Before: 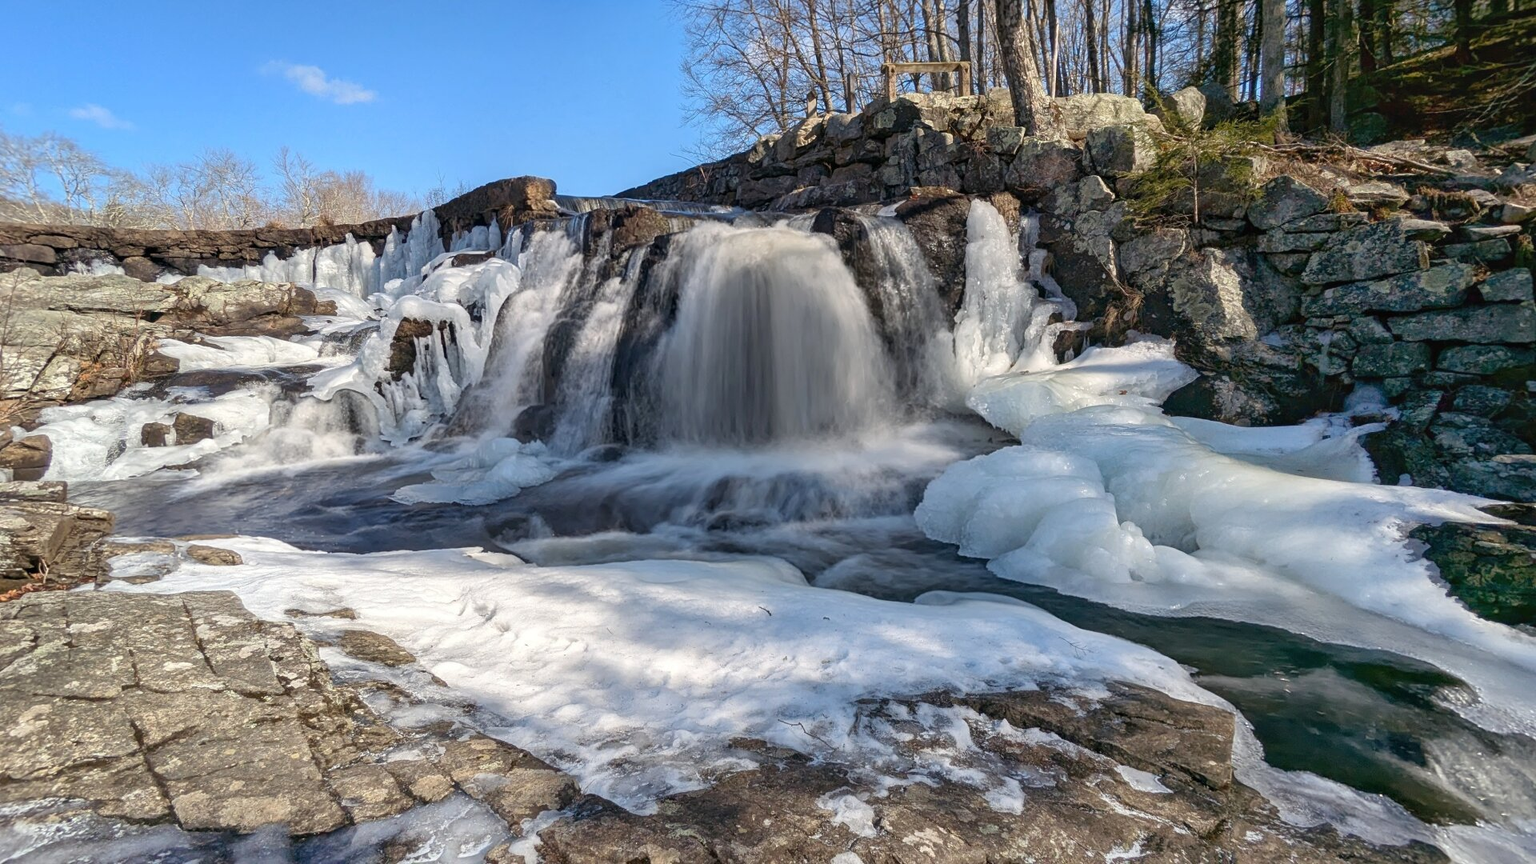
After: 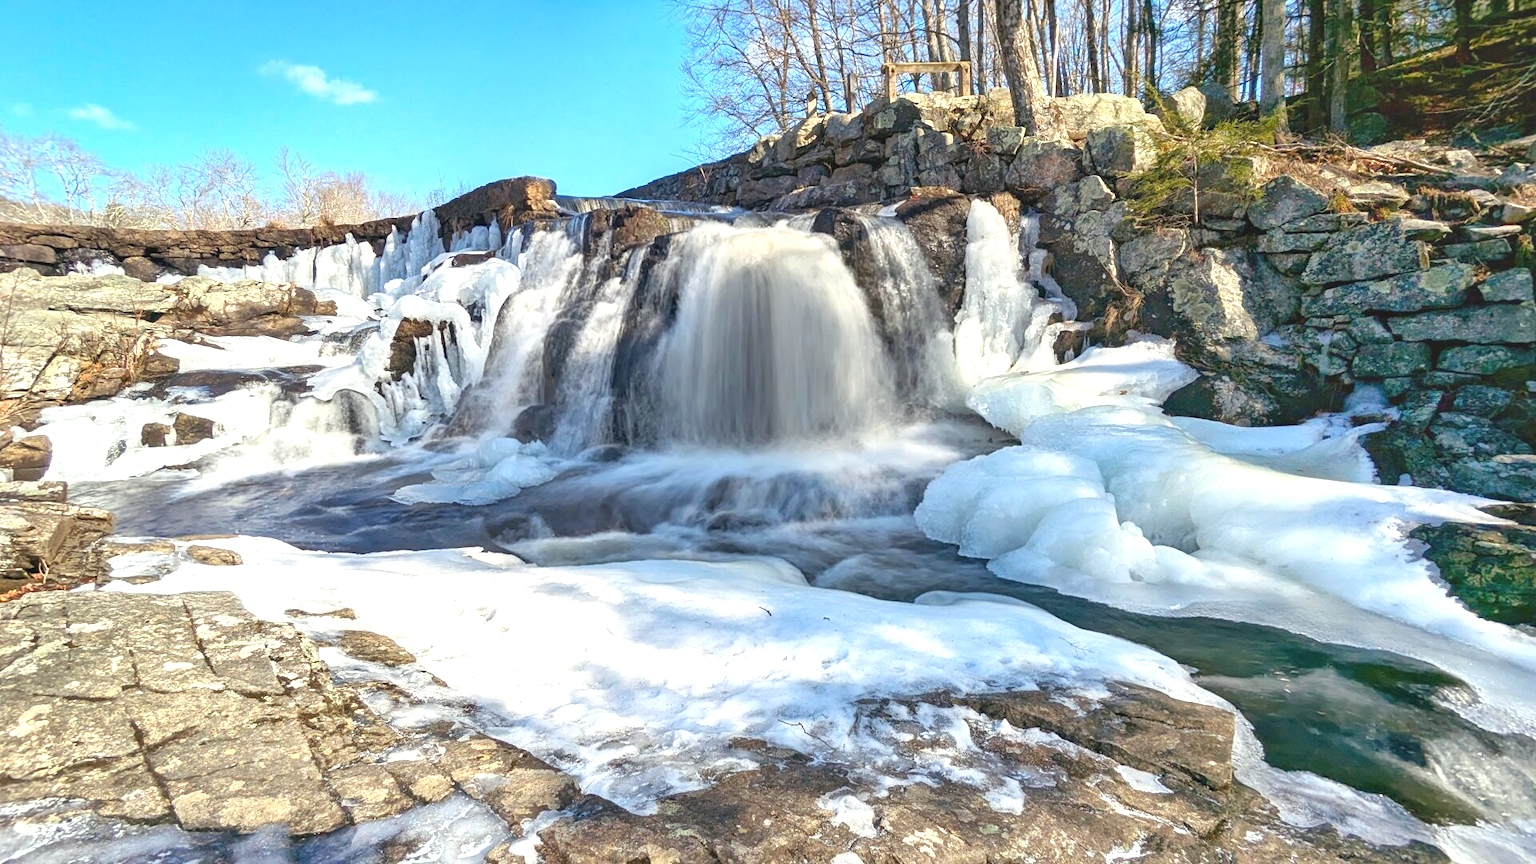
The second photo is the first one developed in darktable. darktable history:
exposure: black level correction 0, exposure 1.098 EV, compensate highlight preservation false
contrast brightness saturation: contrast -0.1, brightness 0.044, saturation 0.08
shadows and highlights: radius 127.57, shadows 30.5, highlights -30.97, low approximation 0.01, soften with gaussian
color correction: highlights a* -2.68, highlights b* 2.49
